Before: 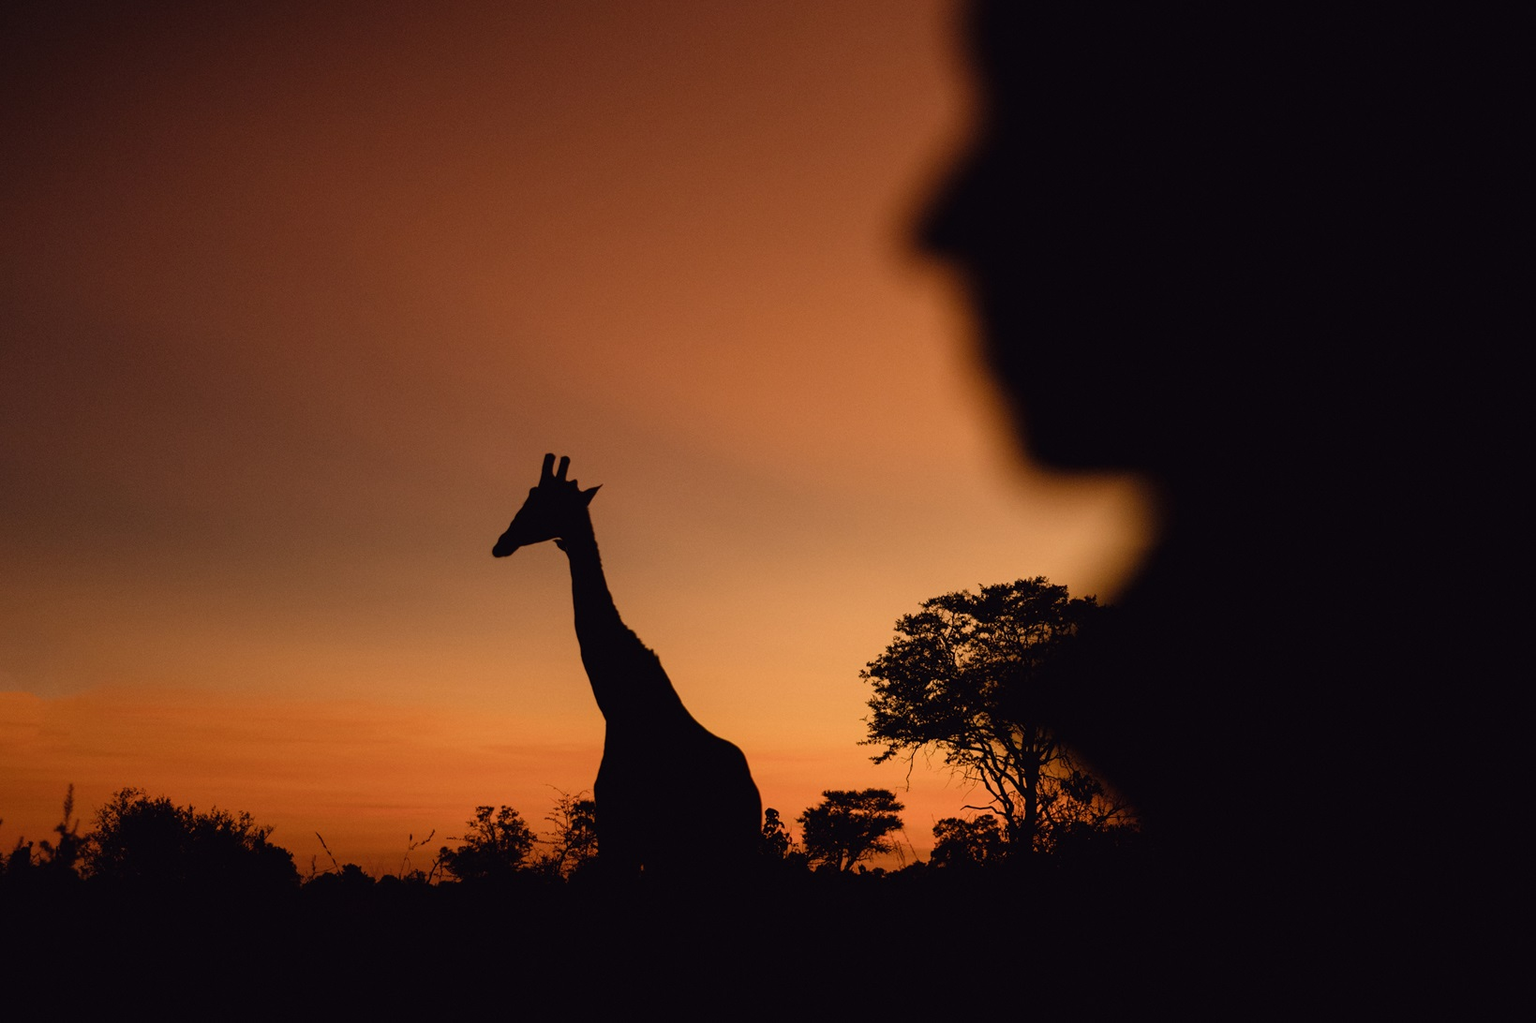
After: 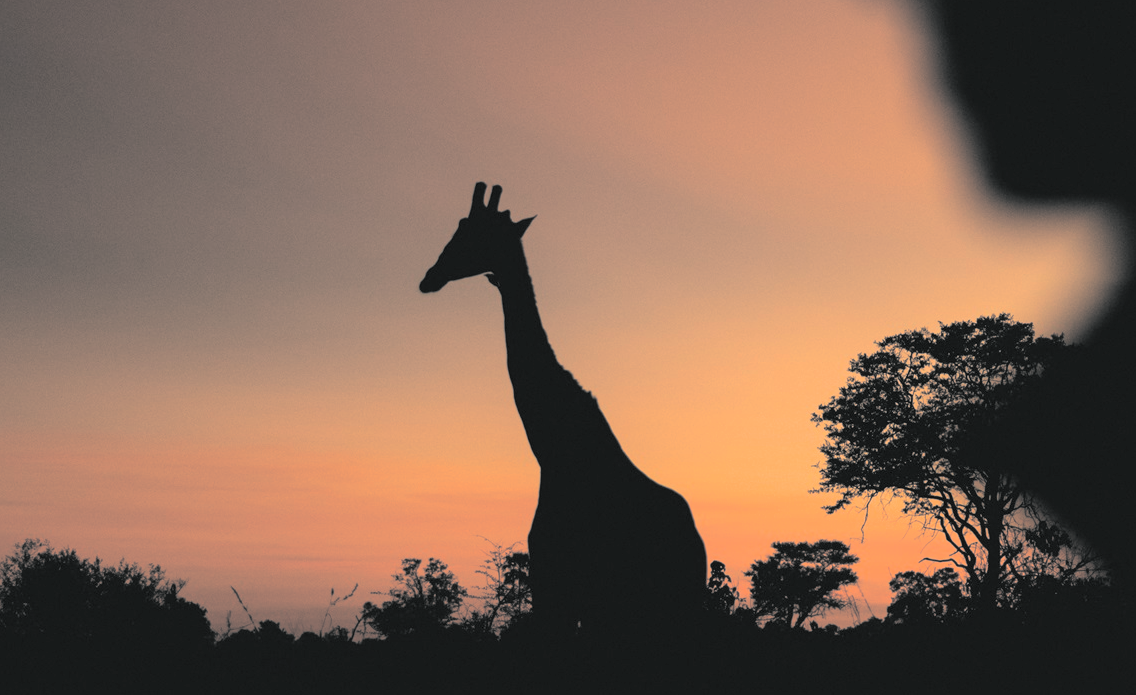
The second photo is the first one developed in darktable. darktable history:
crop: left 6.488%, top 27.668%, right 24.183%, bottom 8.656%
contrast brightness saturation: brightness 0.28
split-toning: shadows › hue 190.8°, shadows › saturation 0.05, highlights › hue 54°, highlights › saturation 0.05, compress 0%
